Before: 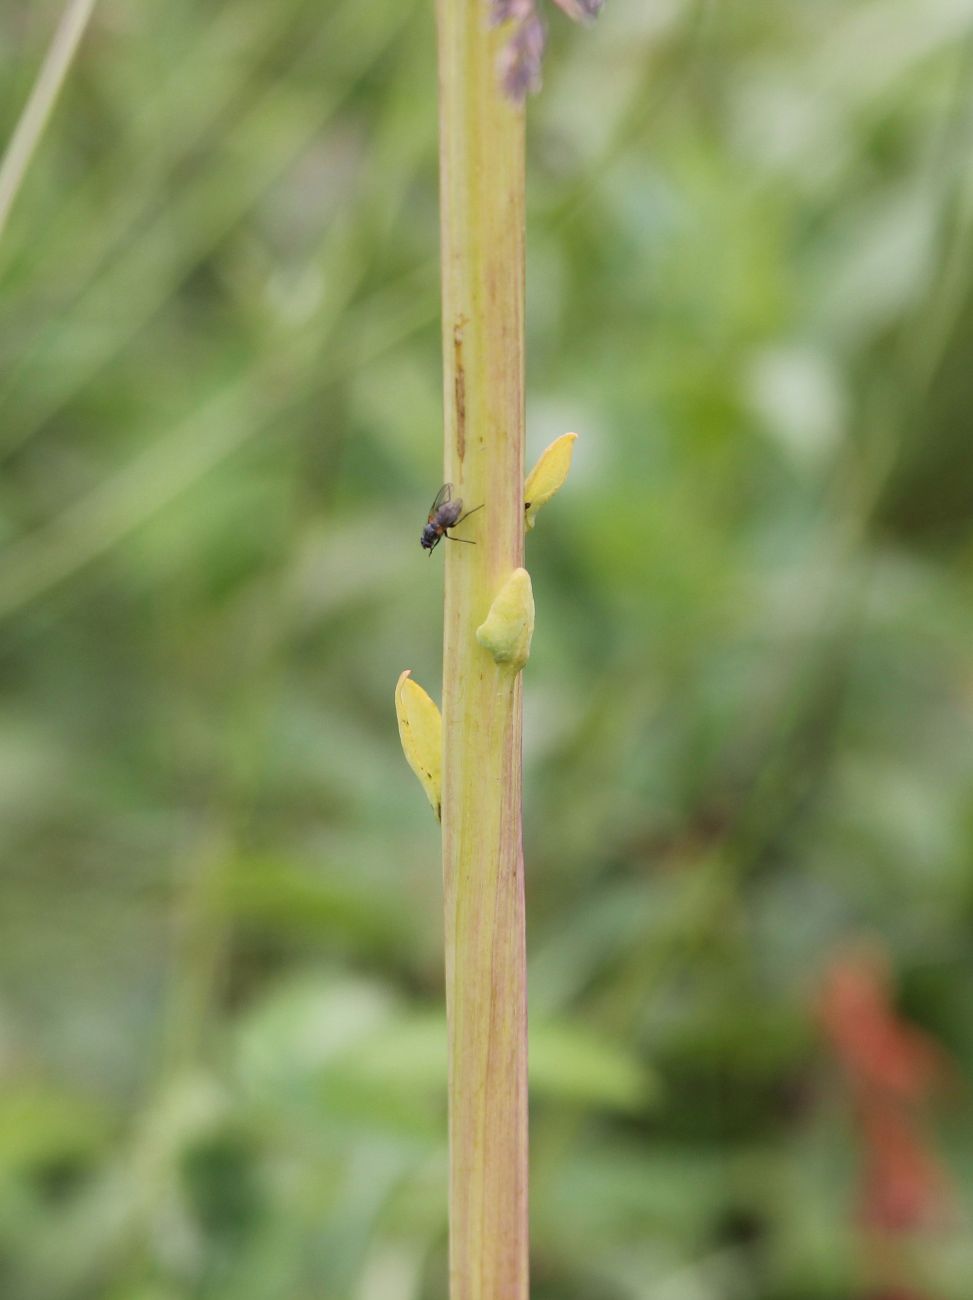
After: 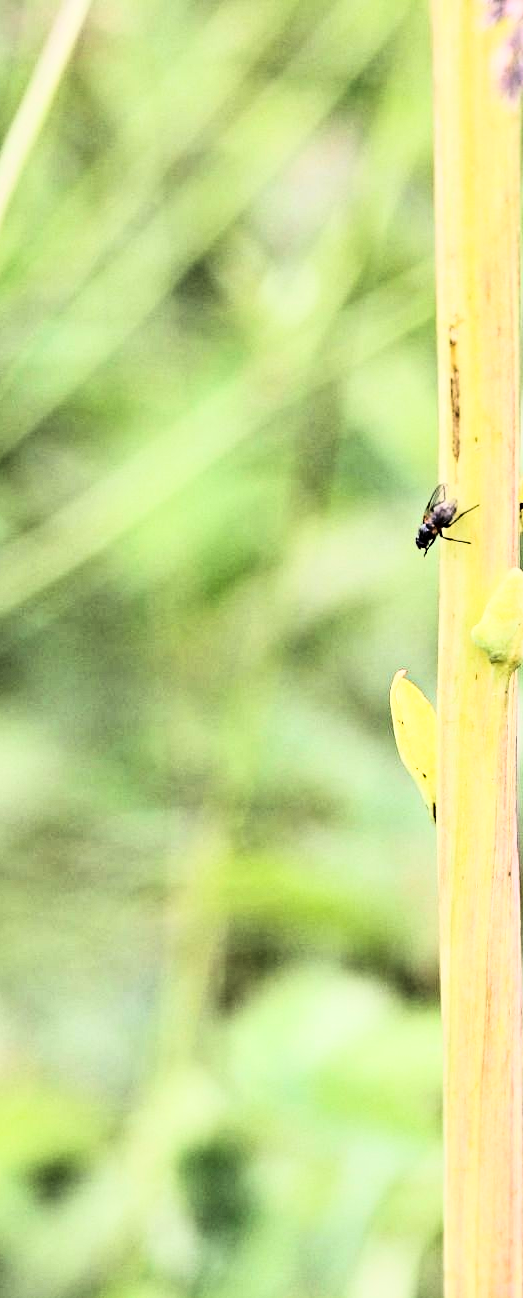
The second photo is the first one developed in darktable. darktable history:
rgb curve: curves: ch0 [(0, 0) (0.21, 0.15) (0.24, 0.21) (0.5, 0.75) (0.75, 0.96) (0.89, 0.99) (1, 1)]; ch1 [(0, 0.02) (0.21, 0.13) (0.25, 0.2) (0.5, 0.67) (0.75, 0.9) (0.89, 0.97) (1, 1)]; ch2 [(0, 0.02) (0.21, 0.13) (0.25, 0.2) (0.5, 0.67) (0.75, 0.9) (0.89, 0.97) (1, 1)], compensate middle gray true
white balance: emerald 1
contrast equalizer: octaves 7, y [[0.5, 0.542, 0.583, 0.625, 0.667, 0.708], [0.5 ×6], [0.5 ×6], [0 ×6], [0 ×6]]
crop: left 0.587%, right 45.588%, bottom 0.086%
